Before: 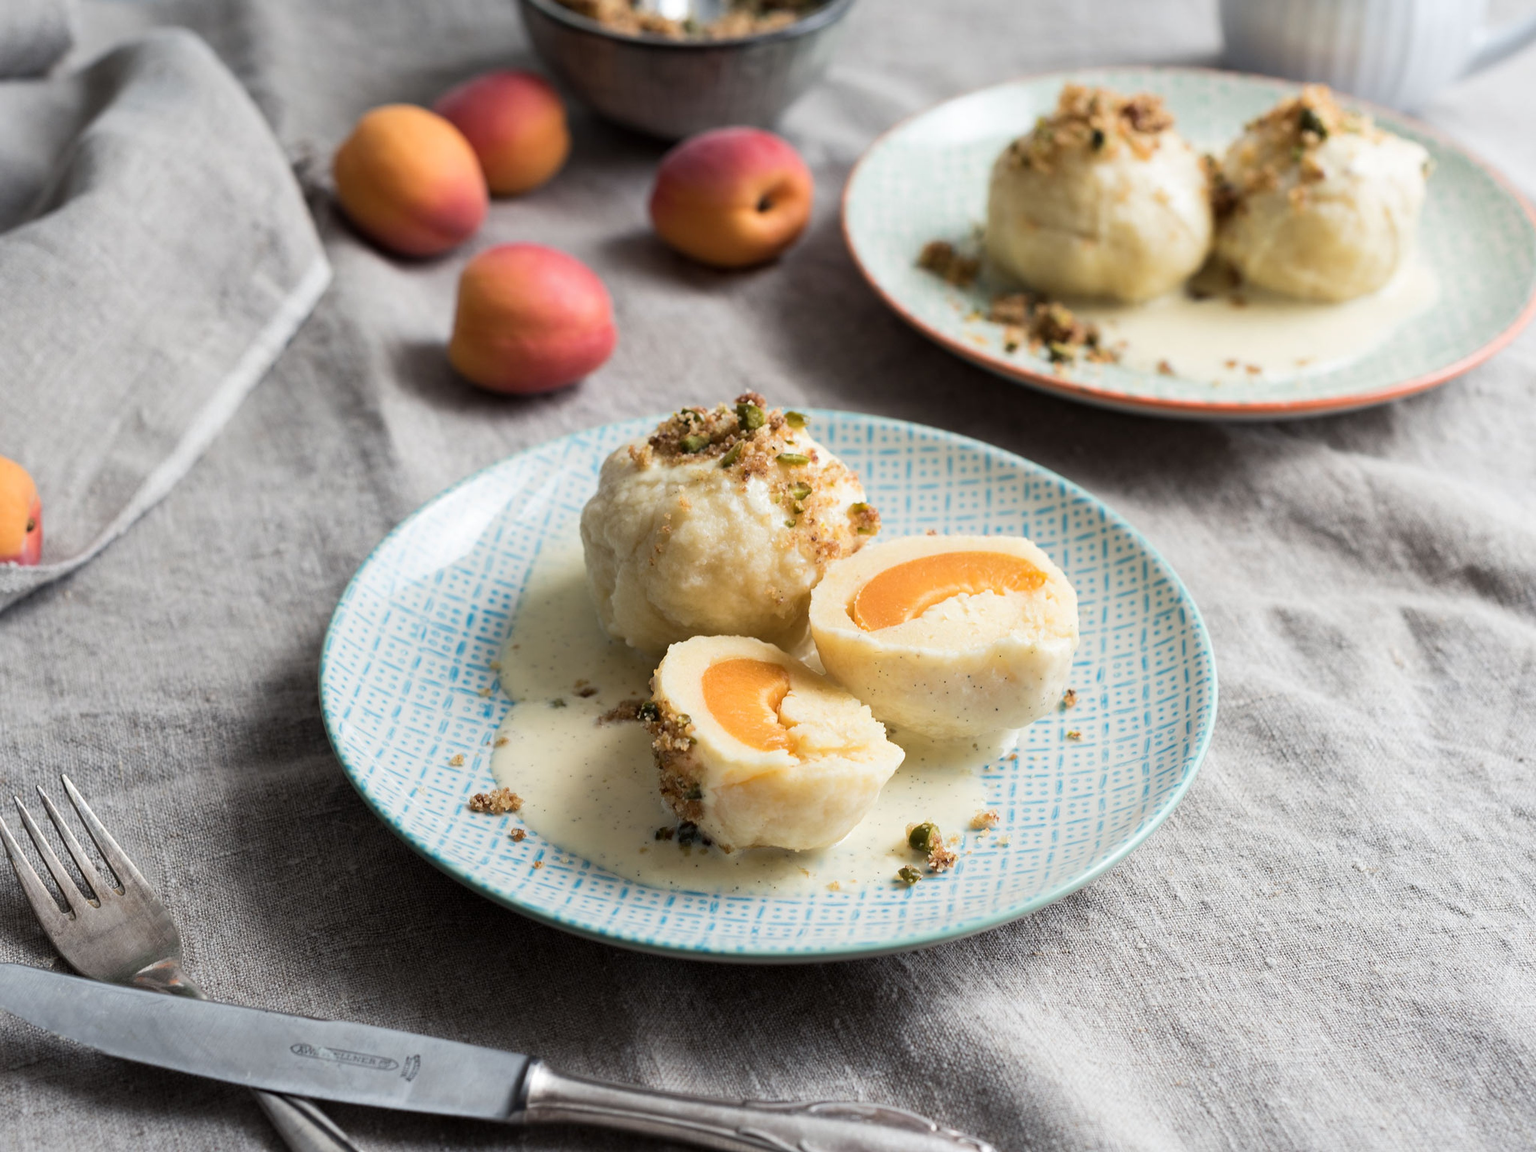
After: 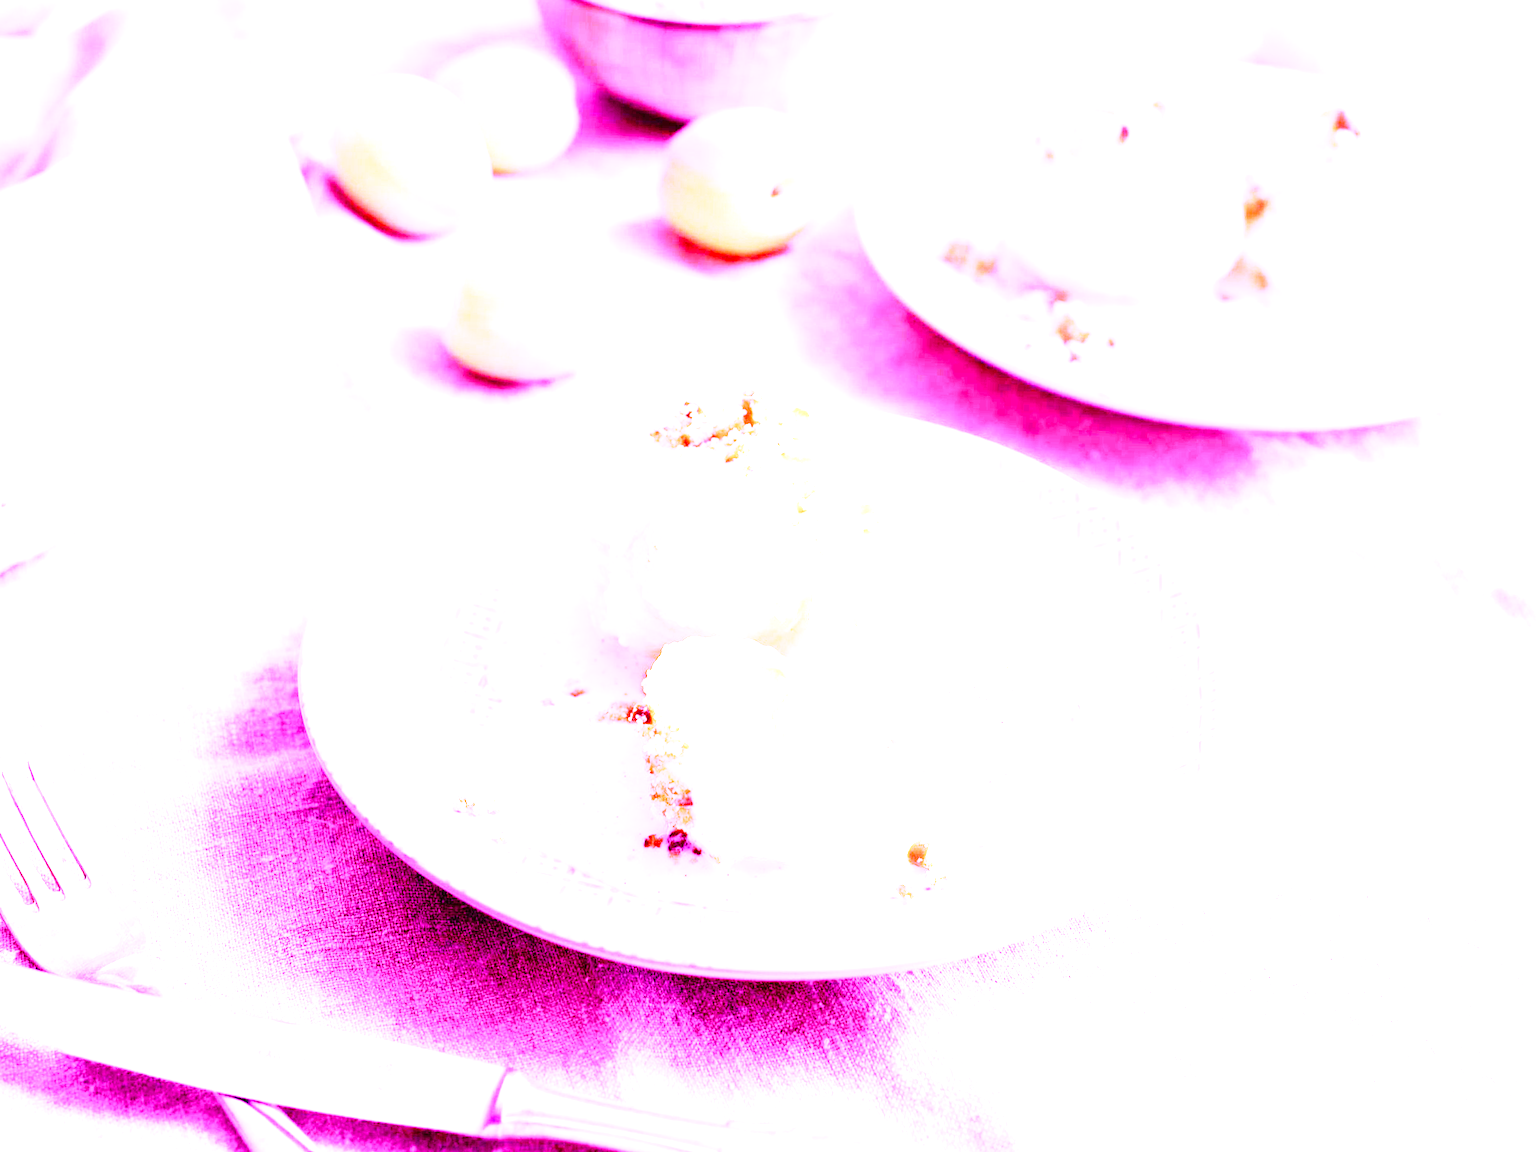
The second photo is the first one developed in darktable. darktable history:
crop and rotate: angle -1.69°
base curve: curves: ch0 [(0, 0) (0.028, 0.03) (0.121, 0.232) (0.46, 0.748) (0.859, 0.968) (1, 1)], preserve colors none
white balance: red 8, blue 8
